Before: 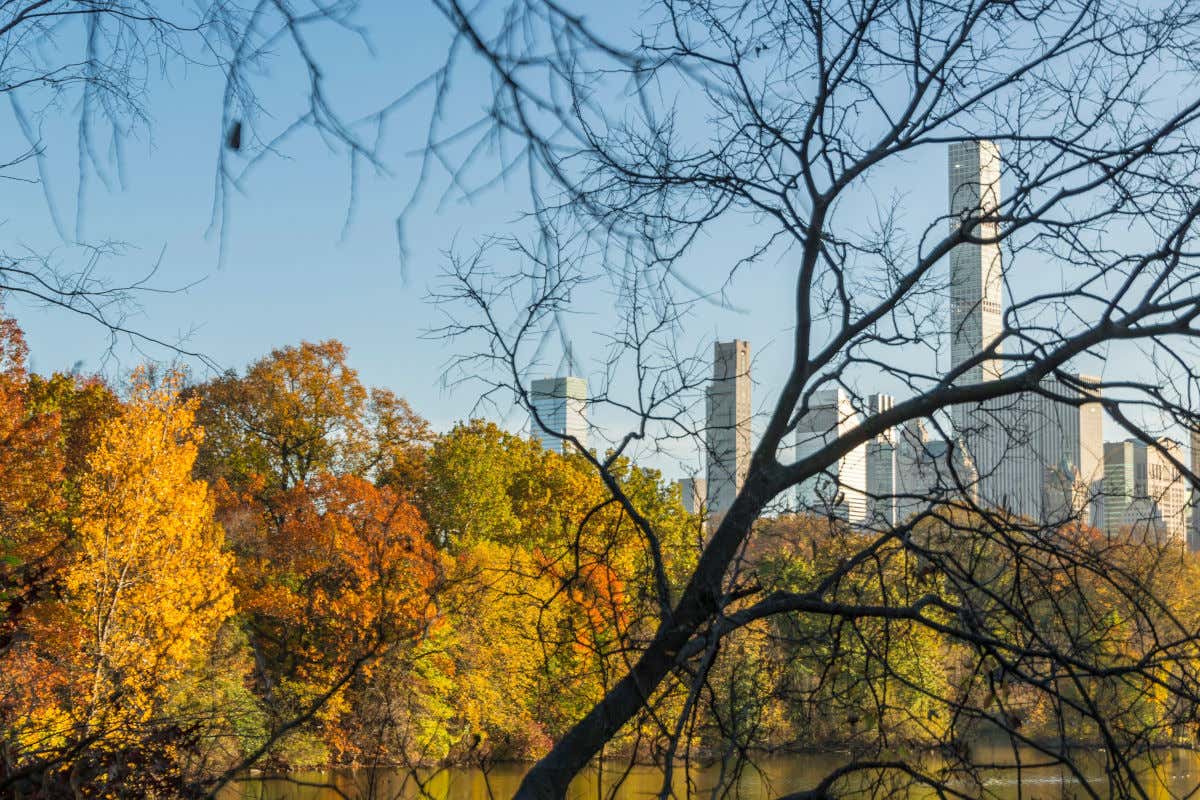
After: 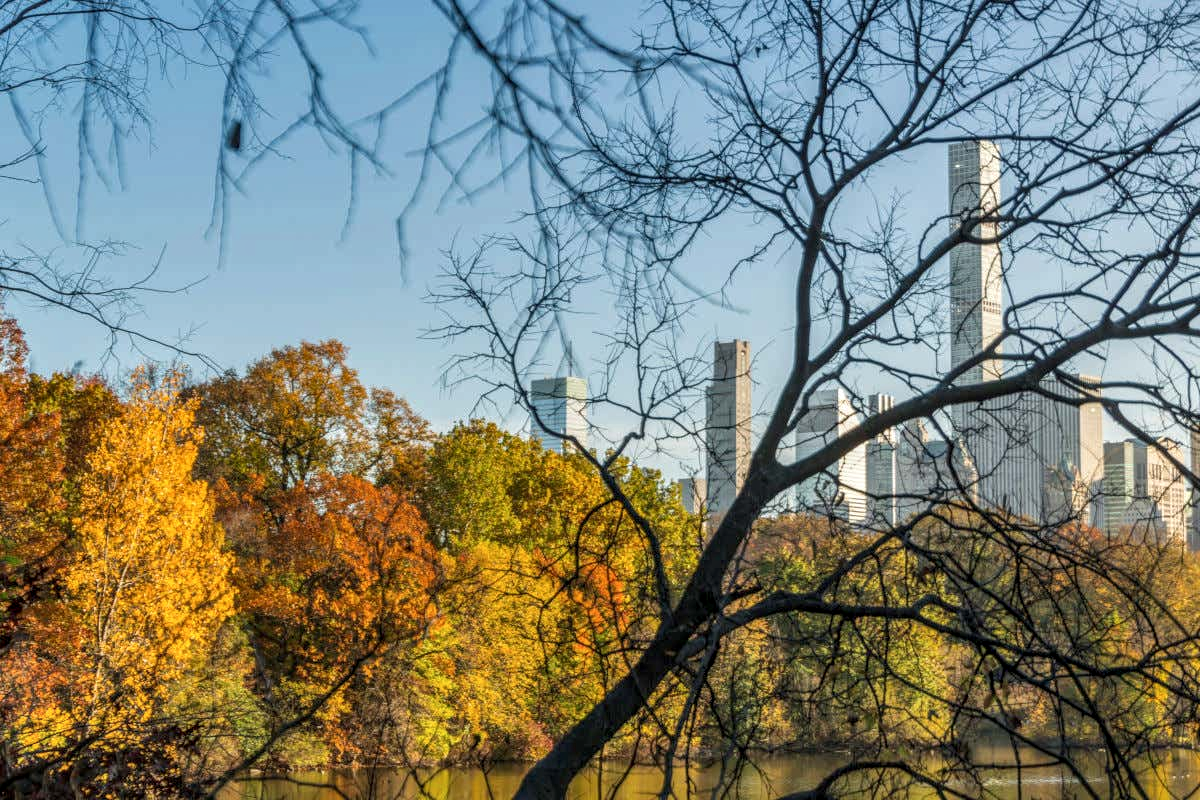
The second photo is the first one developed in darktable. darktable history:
local contrast: on, module defaults
shadows and highlights: shadows 47.67, highlights -42.49, soften with gaussian
